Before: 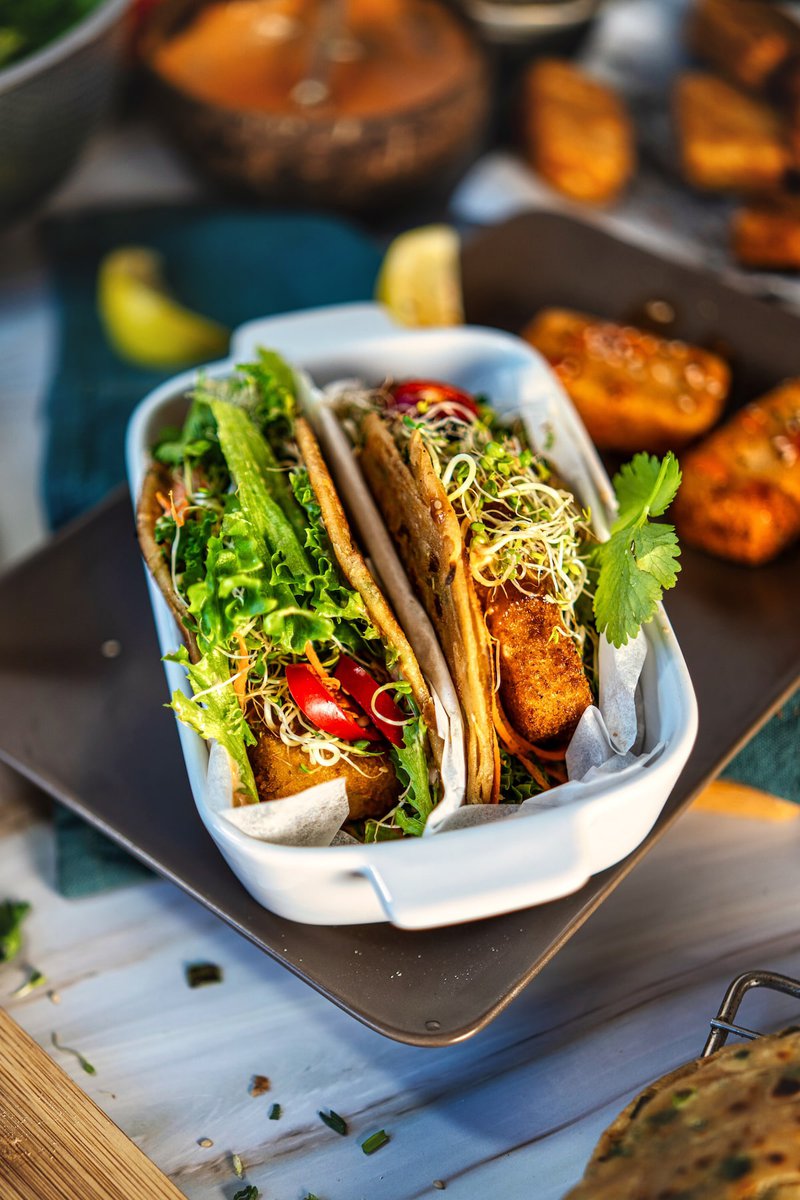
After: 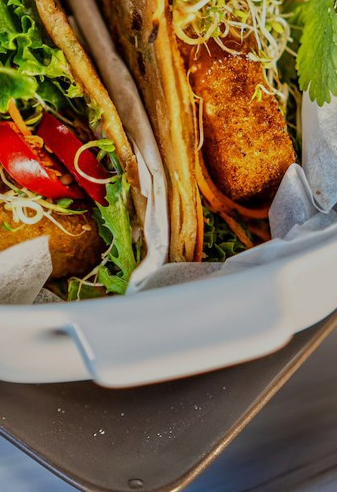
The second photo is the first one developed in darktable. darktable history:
crop: left 37.221%, top 45.169%, right 20.63%, bottom 13.777%
tone equalizer: -8 EV -0.002 EV, -7 EV 0.005 EV, -6 EV -0.008 EV, -5 EV 0.007 EV, -4 EV -0.042 EV, -3 EV -0.233 EV, -2 EV -0.662 EV, -1 EV -0.983 EV, +0 EV -0.969 EV, smoothing diameter 2%, edges refinement/feathering 20, mask exposure compensation -1.57 EV, filter diffusion 5
